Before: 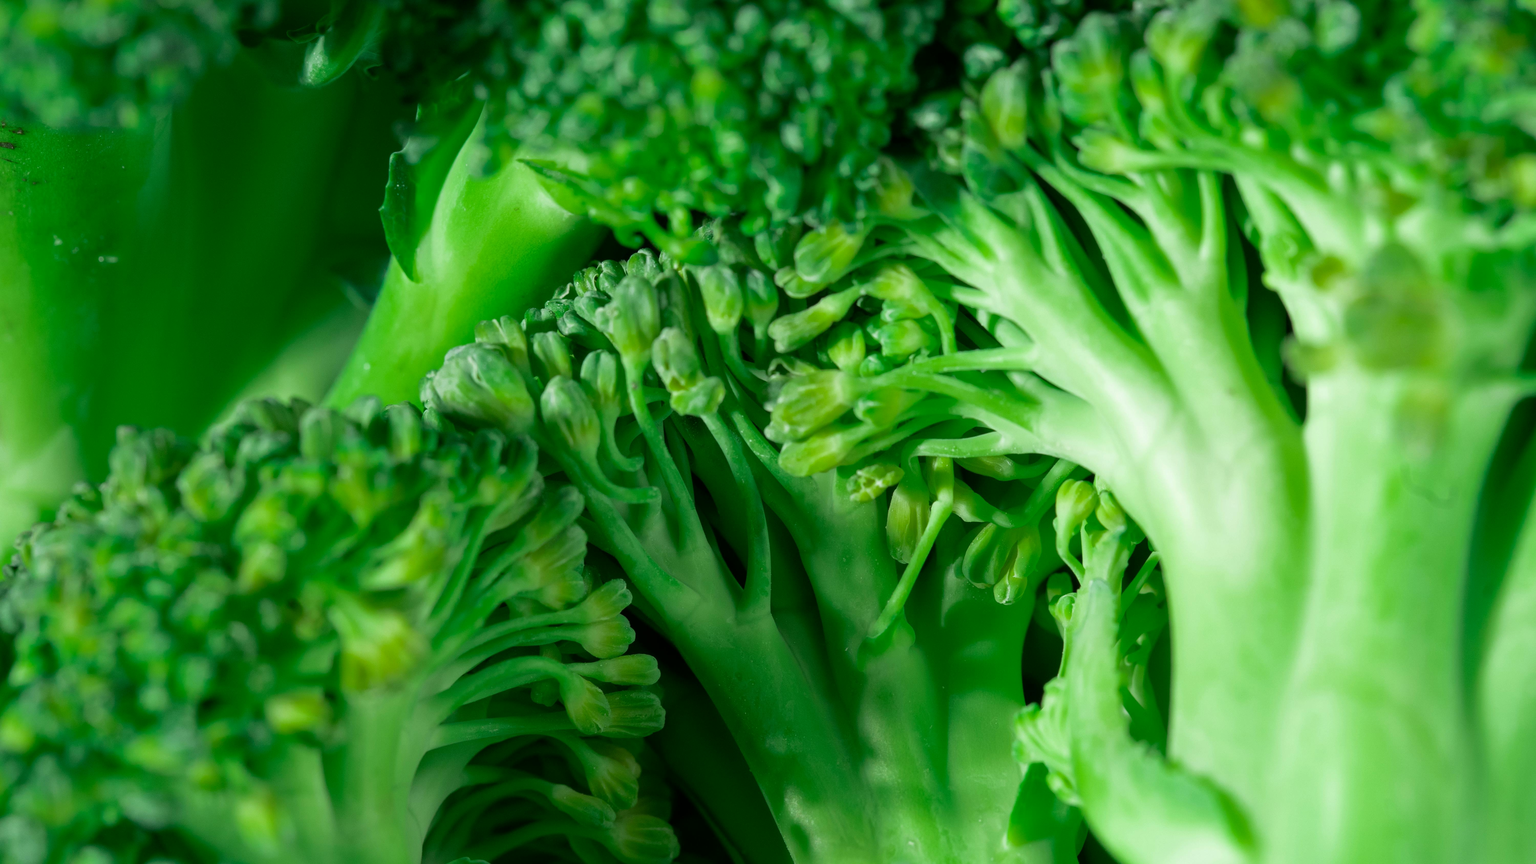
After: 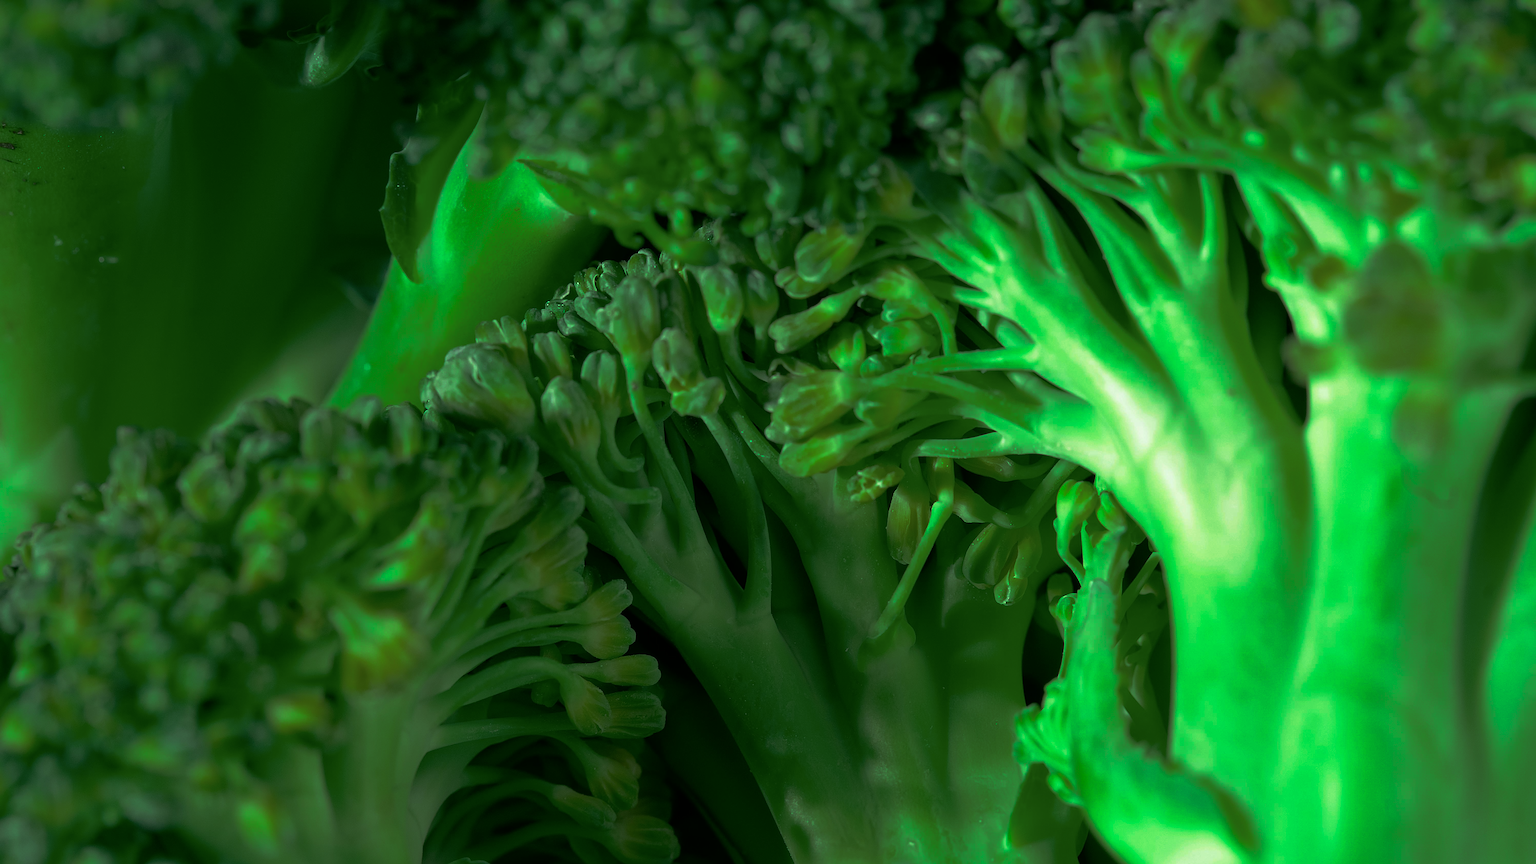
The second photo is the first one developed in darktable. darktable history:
base curve: curves: ch0 [(0, 0) (0.564, 0.291) (0.802, 0.731) (1, 1)], preserve colors none
sharpen: radius 2.533, amount 0.632
